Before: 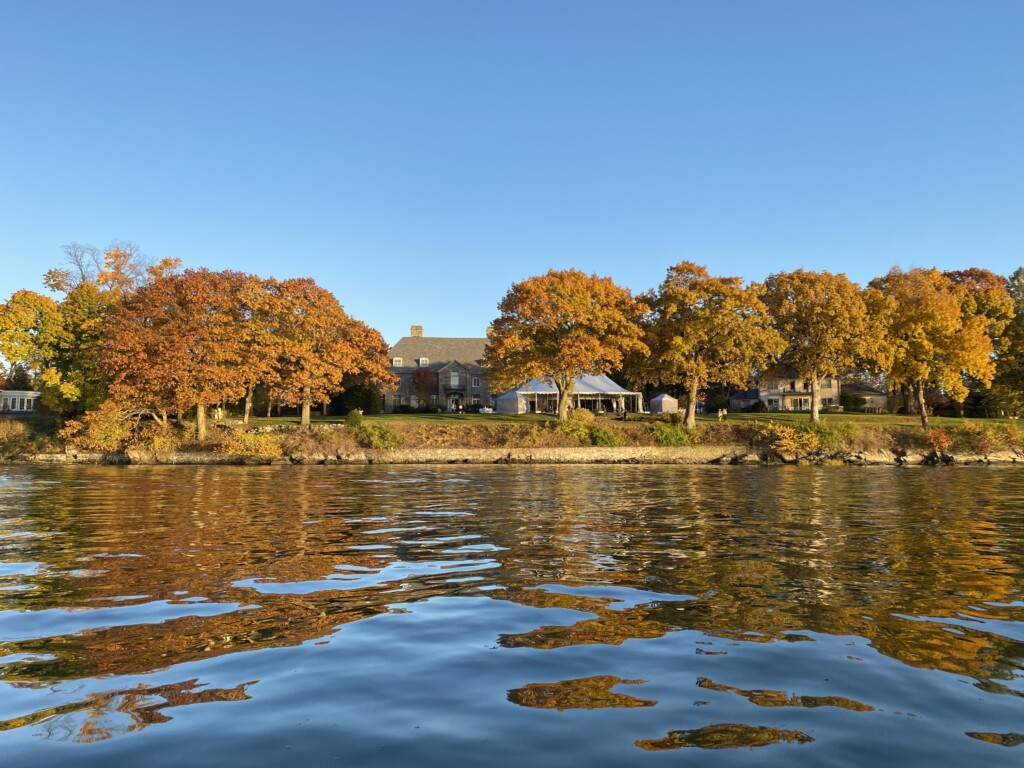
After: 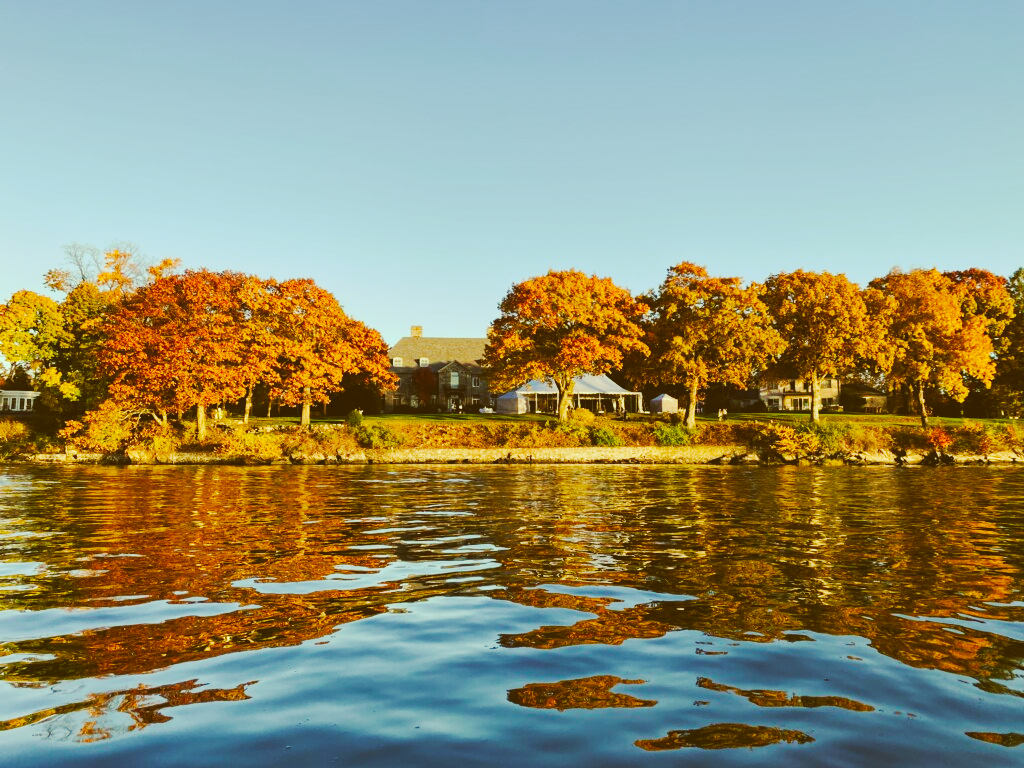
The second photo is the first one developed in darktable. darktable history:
white balance: red 0.978, blue 0.999
tone curve: curves: ch0 [(0, 0) (0.003, 0.13) (0.011, 0.13) (0.025, 0.134) (0.044, 0.136) (0.069, 0.139) (0.1, 0.144) (0.136, 0.151) (0.177, 0.171) (0.224, 0.2) (0.277, 0.247) (0.335, 0.318) (0.399, 0.412) (0.468, 0.536) (0.543, 0.659) (0.623, 0.746) (0.709, 0.812) (0.801, 0.871) (0.898, 0.915) (1, 1)], preserve colors none
color correction: highlights a* -5.3, highlights b* 9.8, shadows a* 9.8, shadows b* 24.26
